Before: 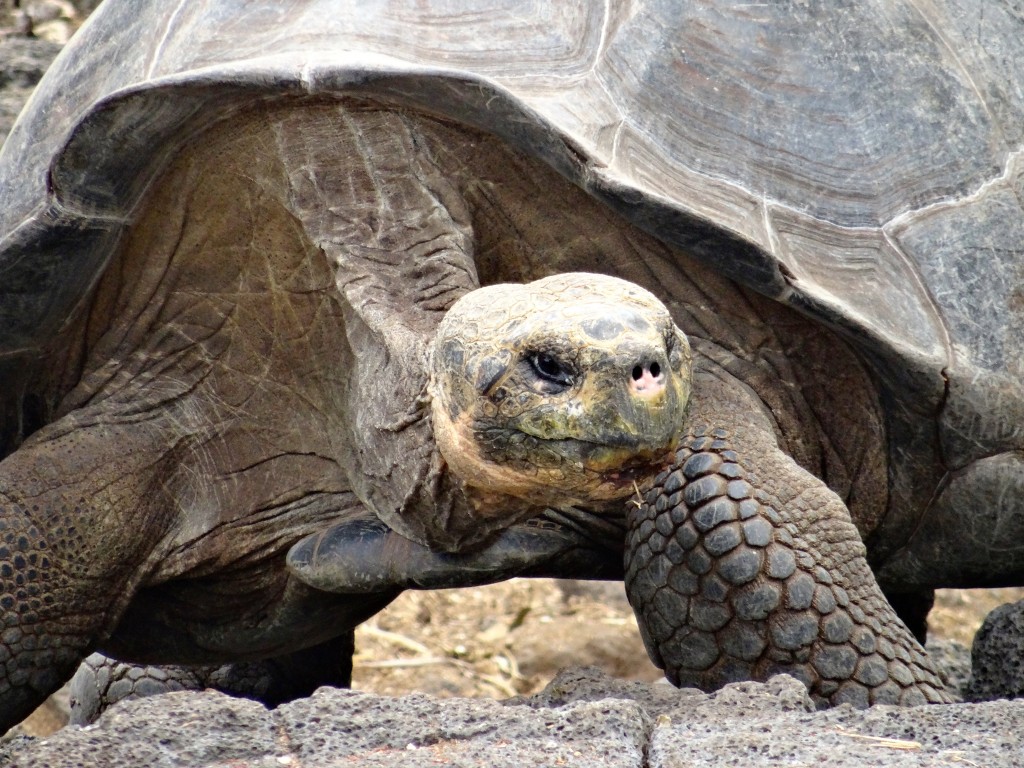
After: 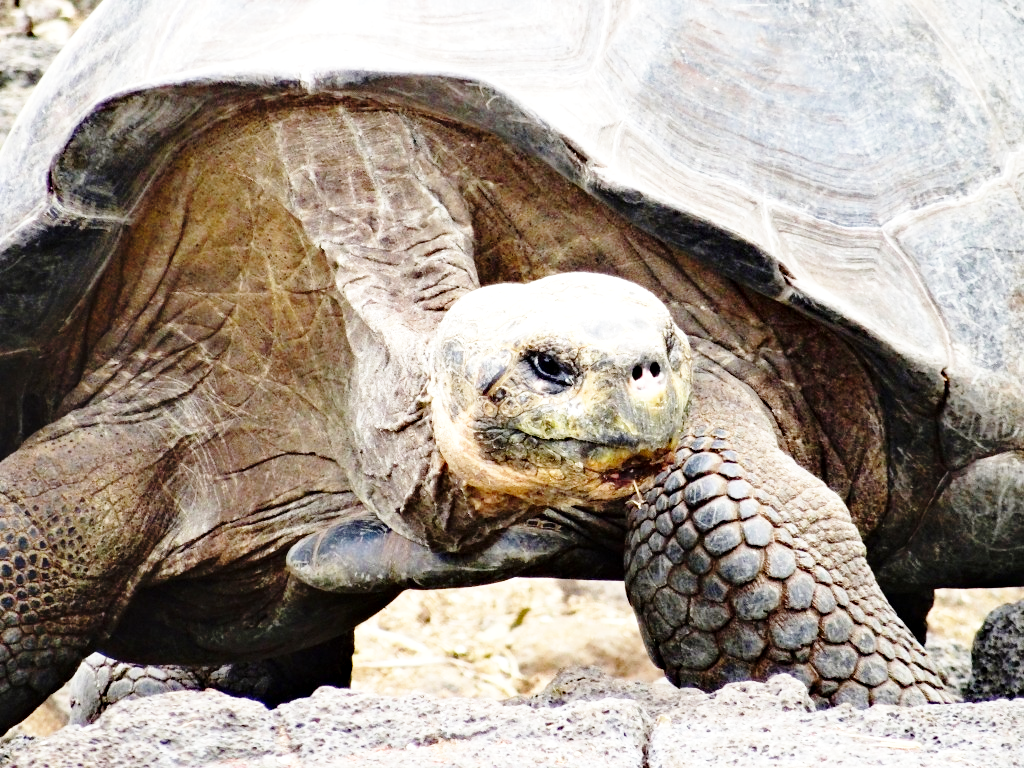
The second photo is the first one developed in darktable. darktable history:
base curve: curves: ch0 [(0, 0) (0.028, 0.03) (0.105, 0.232) (0.387, 0.748) (0.754, 0.968) (1, 1)], fusion 1, exposure shift 0.576, preserve colors none
